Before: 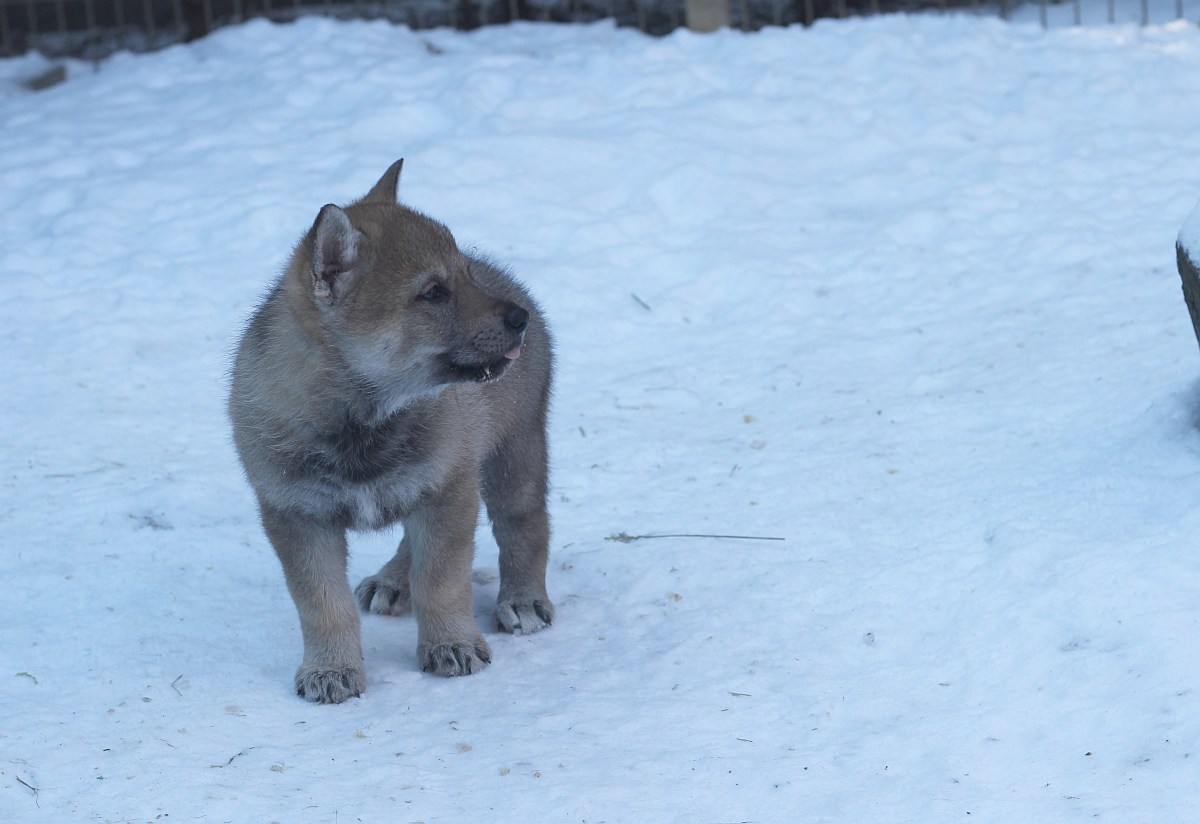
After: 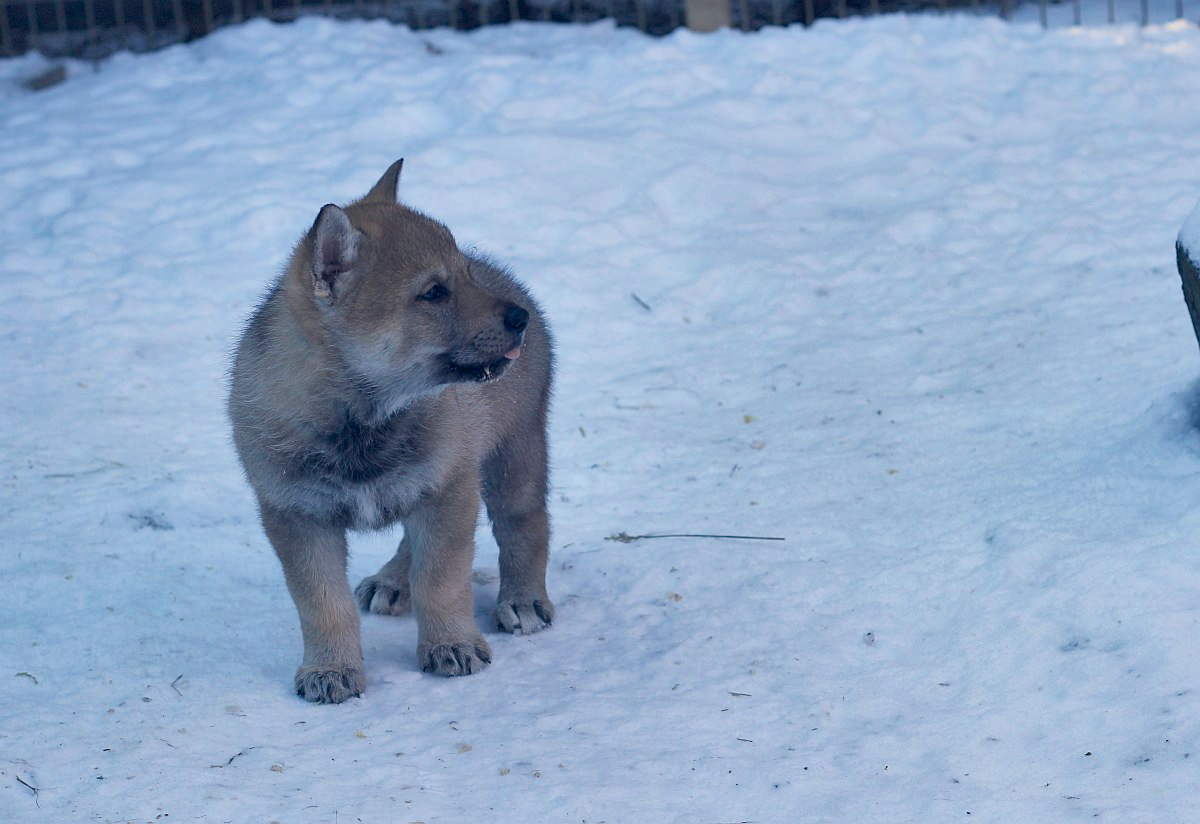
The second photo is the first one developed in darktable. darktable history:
color balance rgb: shadows lift › luminance 0.816%, shadows lift › chroma 0.234%, shadows lift › hue 22.55°, highlights gain › chroma 3.003%, highlights gain › hue 60.26°, global offset › chroma 0.144%, global offset › hue 254.23°, perceptual saturation grading › global saturation 30.298%, global vibrance 16.551%, saturation formula JzAzBz (2021)
shadows and highlights: low approximation 0.01, soften with gaussian
